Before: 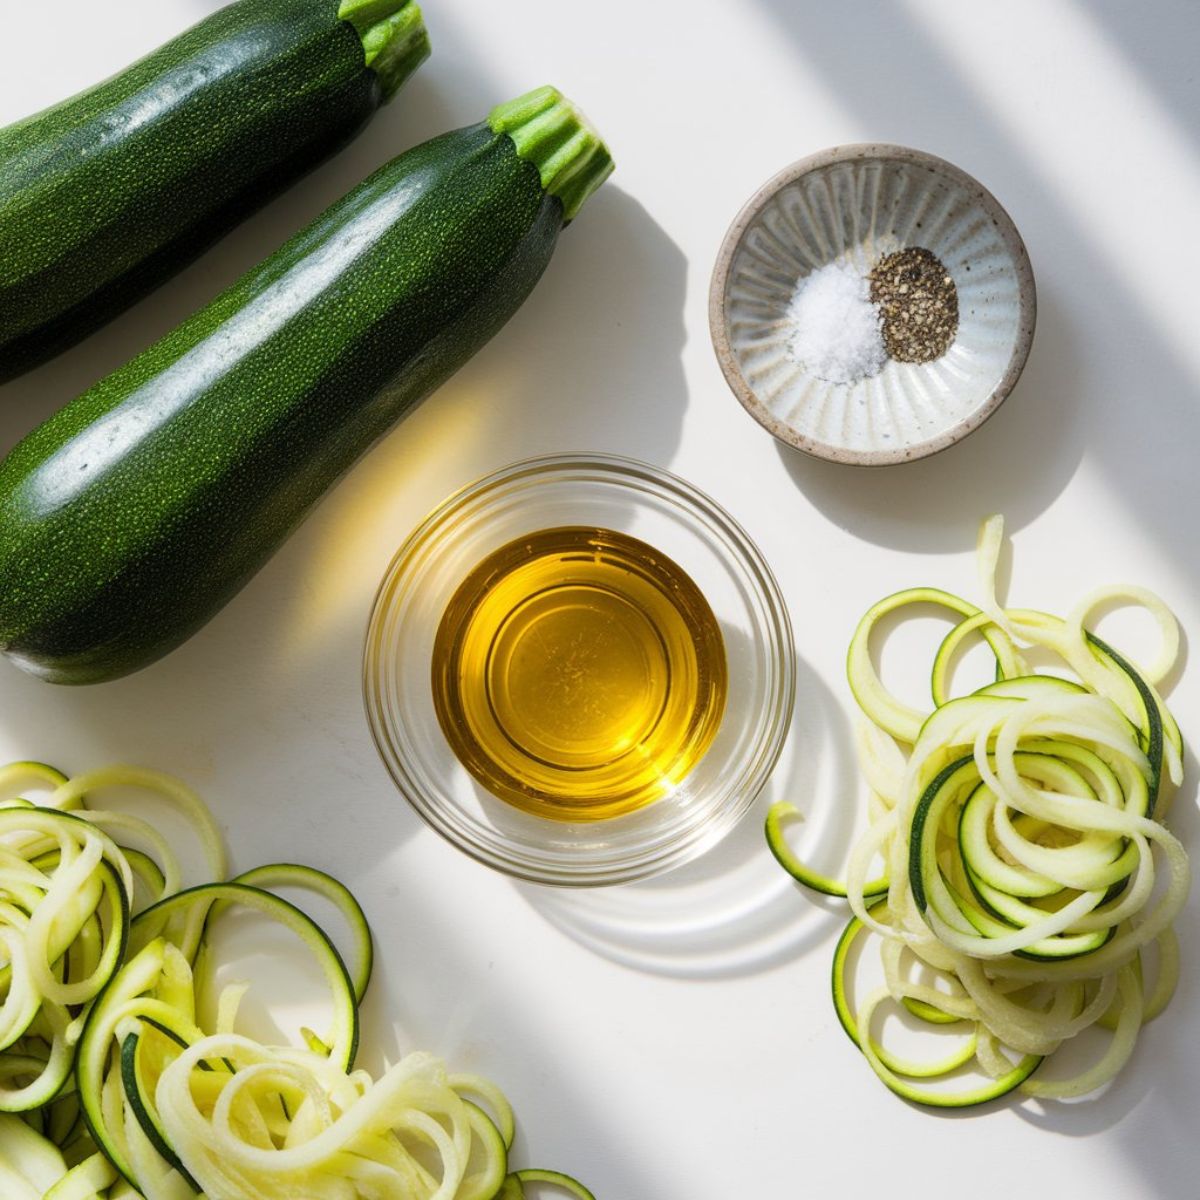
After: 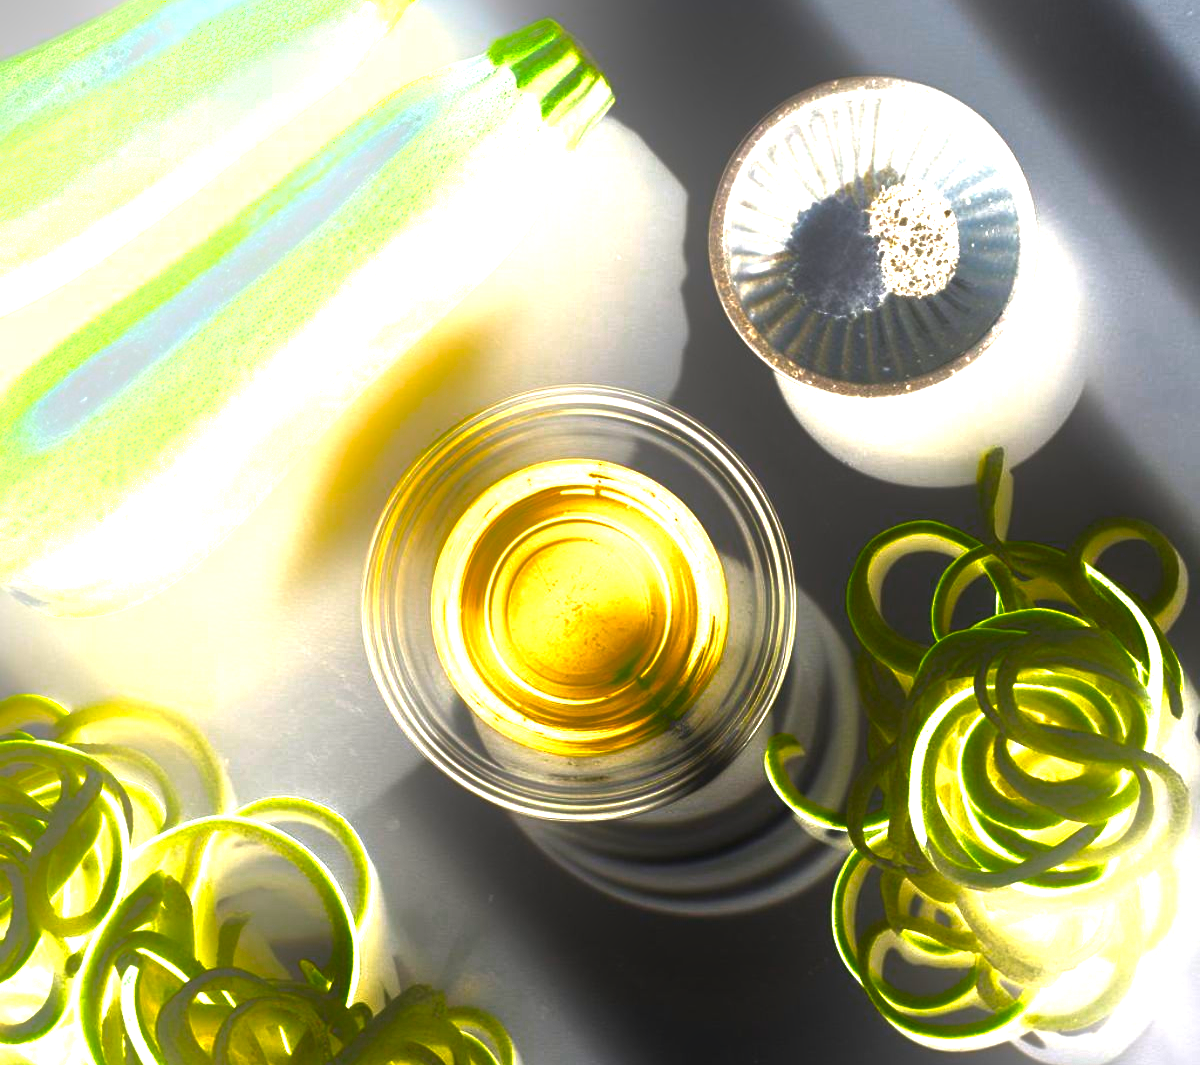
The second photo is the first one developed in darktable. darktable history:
exposure: black level correction 0.005, exposure 2.084 EV, compensate highlight preservation false
crop and rotate: top 5.609%, bottom 5.609%
haze removal: compatibility mode true, adaptive false
bloom: size 25%, threshold 5%, strength 90%
local contrast: detail 150%
